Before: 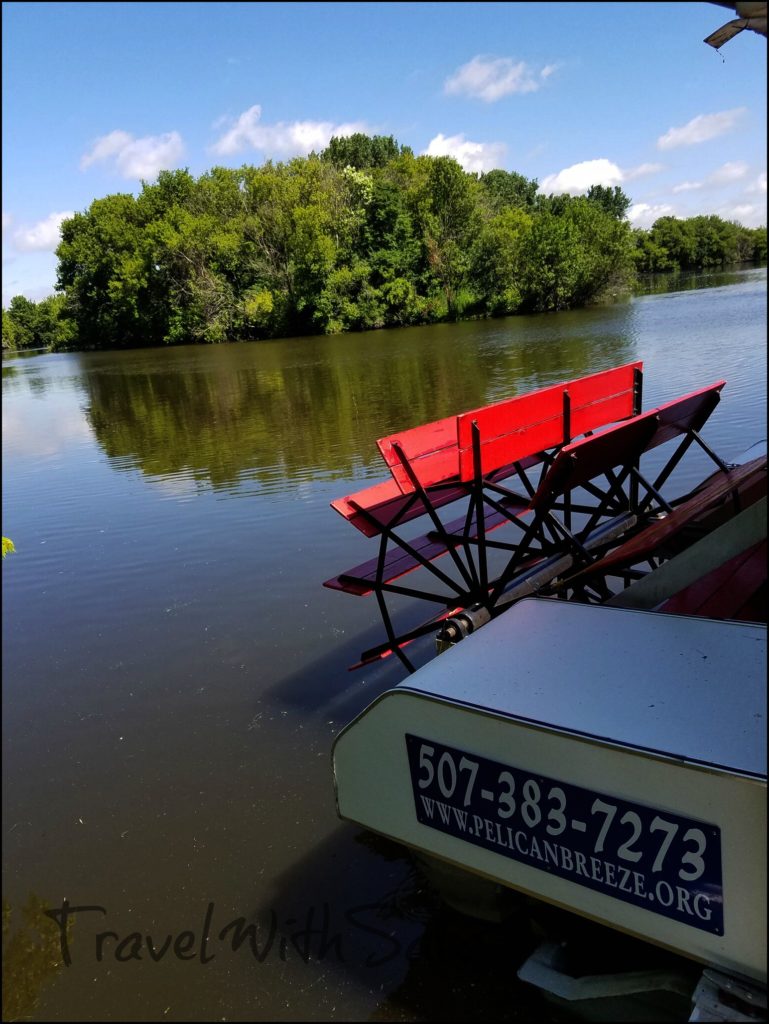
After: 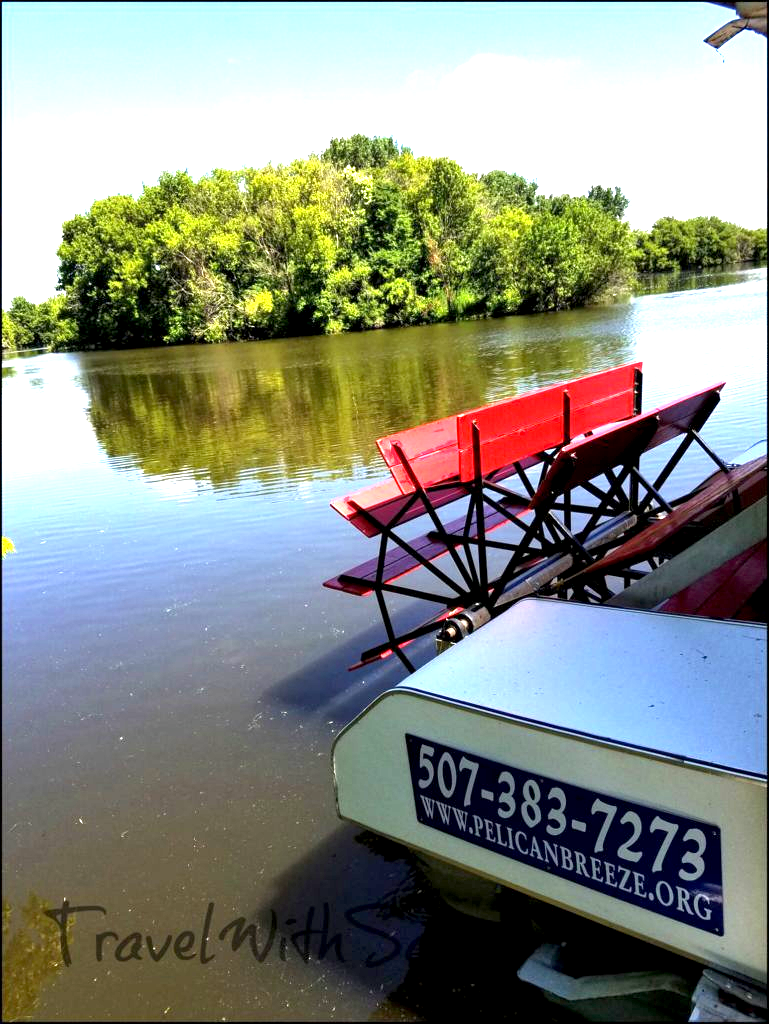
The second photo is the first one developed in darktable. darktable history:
exposure: black level correction 0.001, exposure 2 EV, compensate highlight preservation false
color correction: highlights a* -0.137, highlights b* 0.137
local contrast: highlights 100%, shadows 100%, detail 120%, midtone range 0.2
